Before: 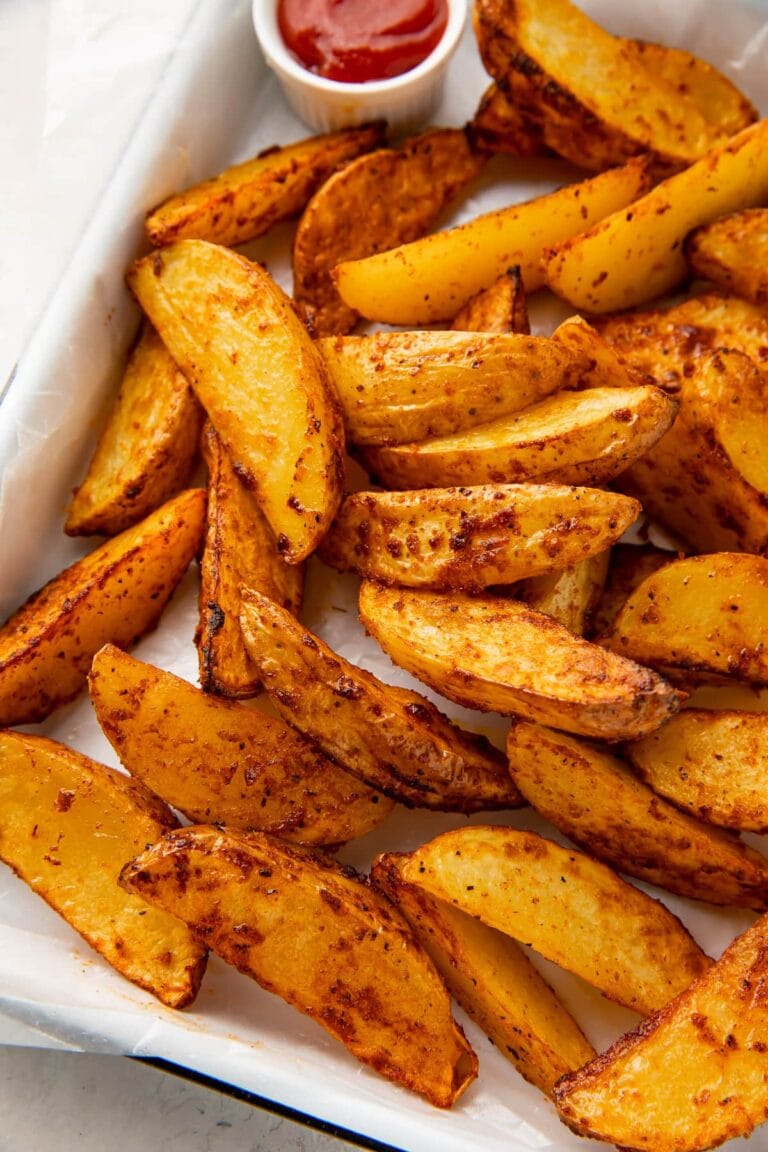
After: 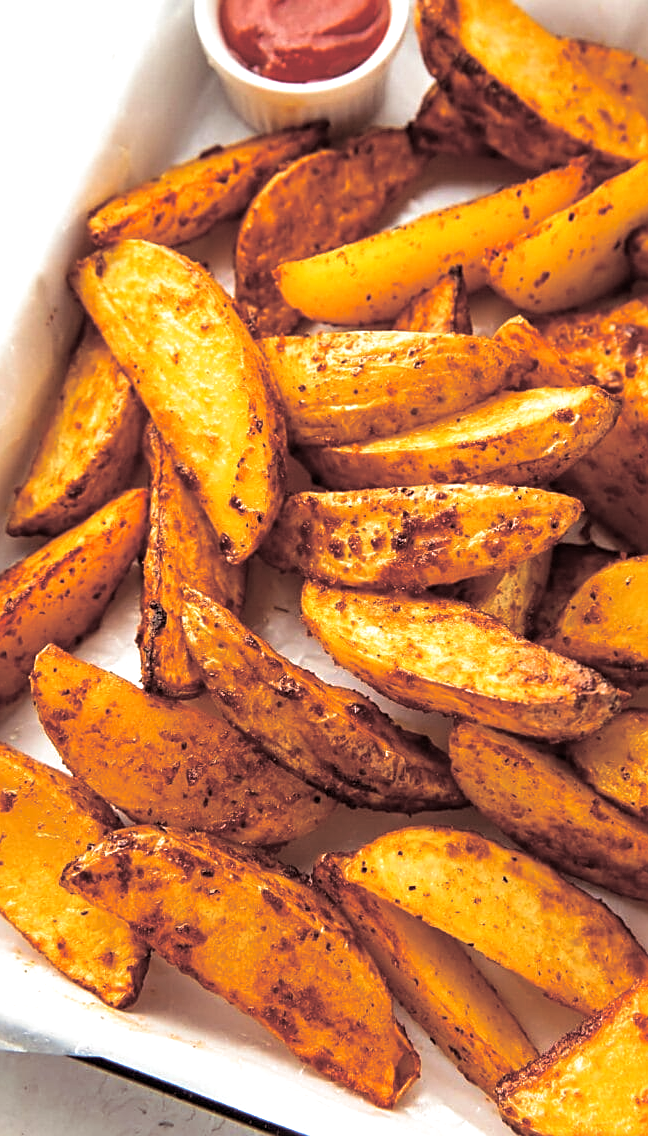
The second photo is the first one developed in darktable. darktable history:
crop: left 7.598%, right 7.873%
sharpen: on, module defaults
exposure: black level correction 0, exposure 0.5 EV, compensate exposure bias true, compensate highlight preservation false
split-toning: shadows › saturation 0.24, highlights › hue 54°, highlights › saturation 0.24
